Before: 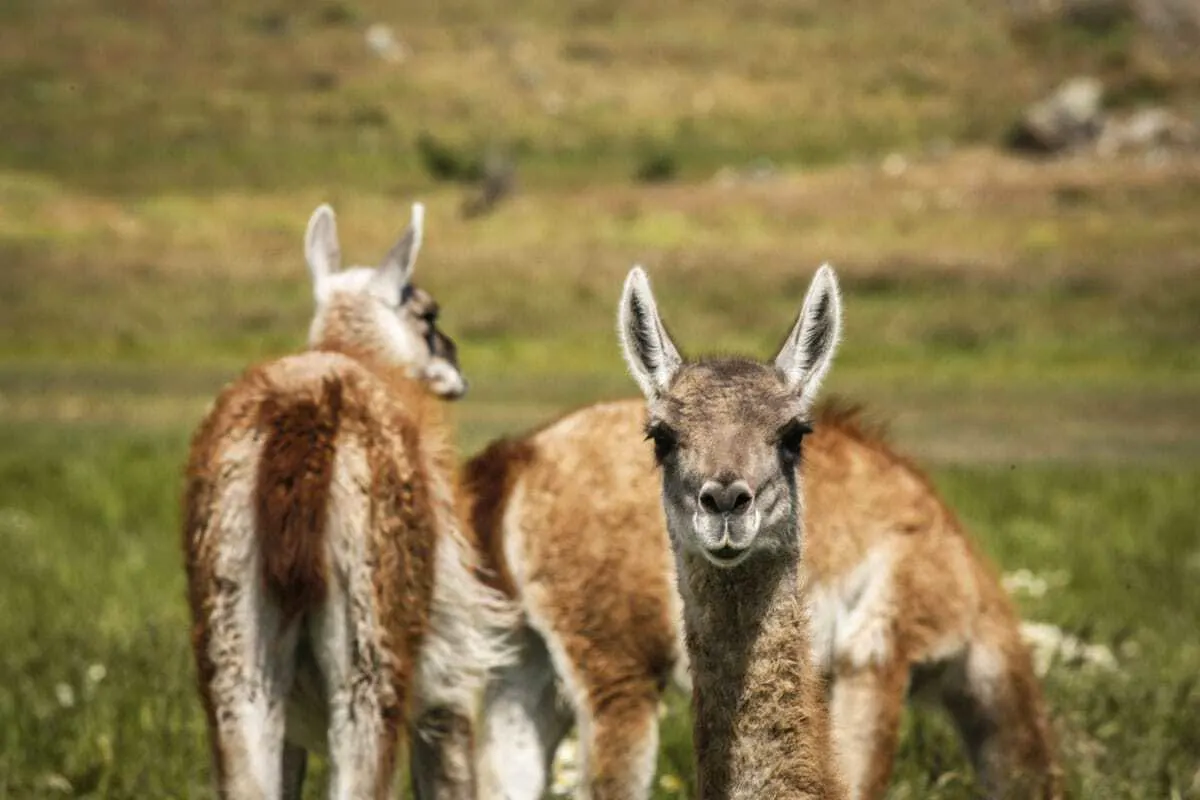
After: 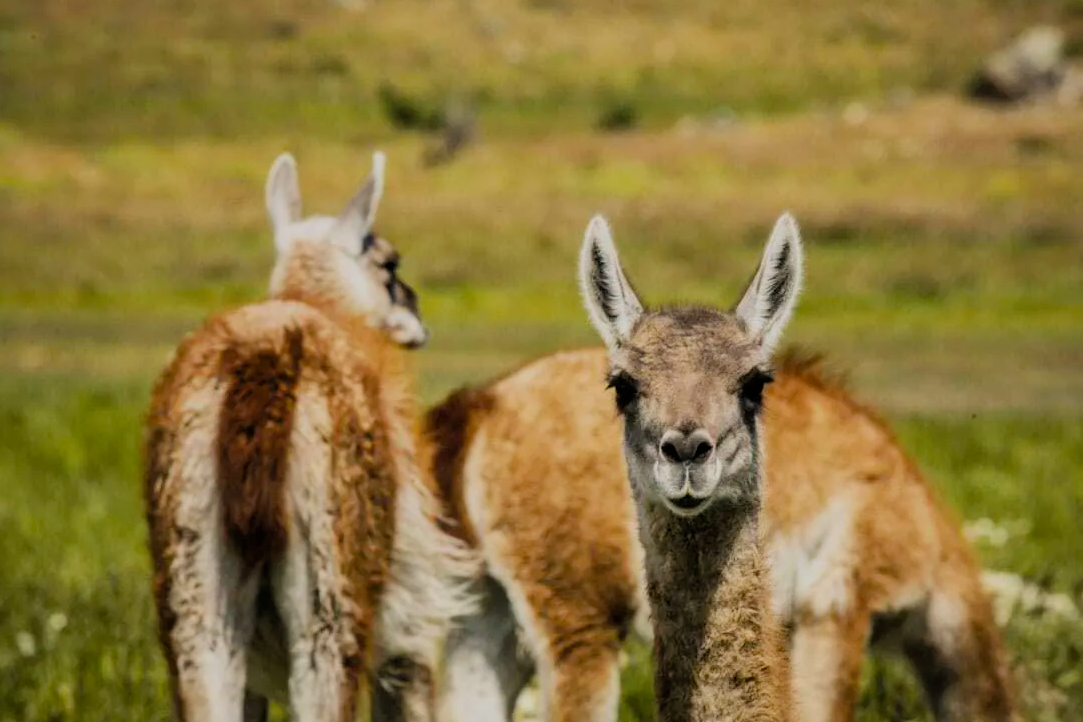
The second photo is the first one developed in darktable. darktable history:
filmic rgb: black relative exposure -7.15 EV, white relative exposure 5.36 EV, hardness 3.02, color science v6 (2022)
color balance rgb: perceptual saturation grading › global saturation 20%, global vibrance 10%
crop: left 3.305%, top 6.436%, right 6.389%, bottom 3.258%
